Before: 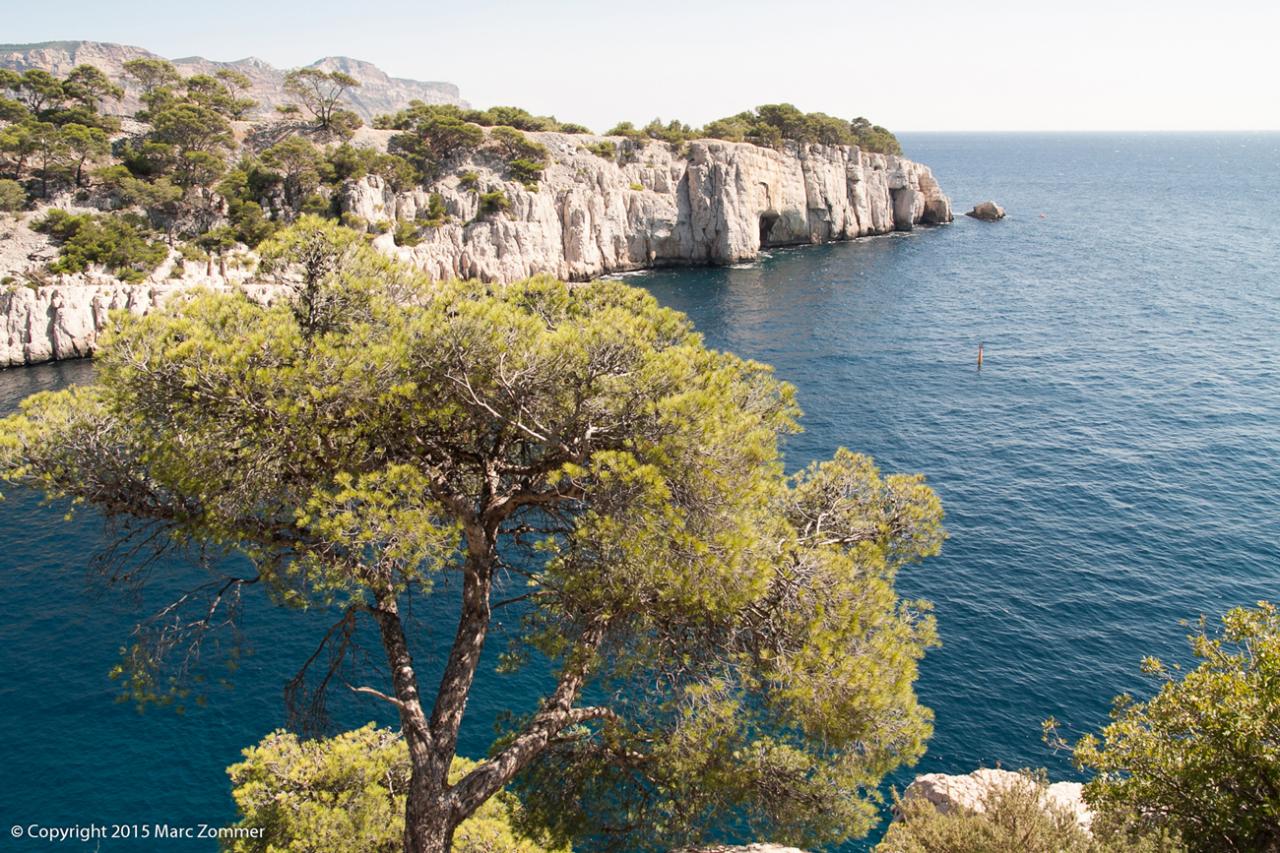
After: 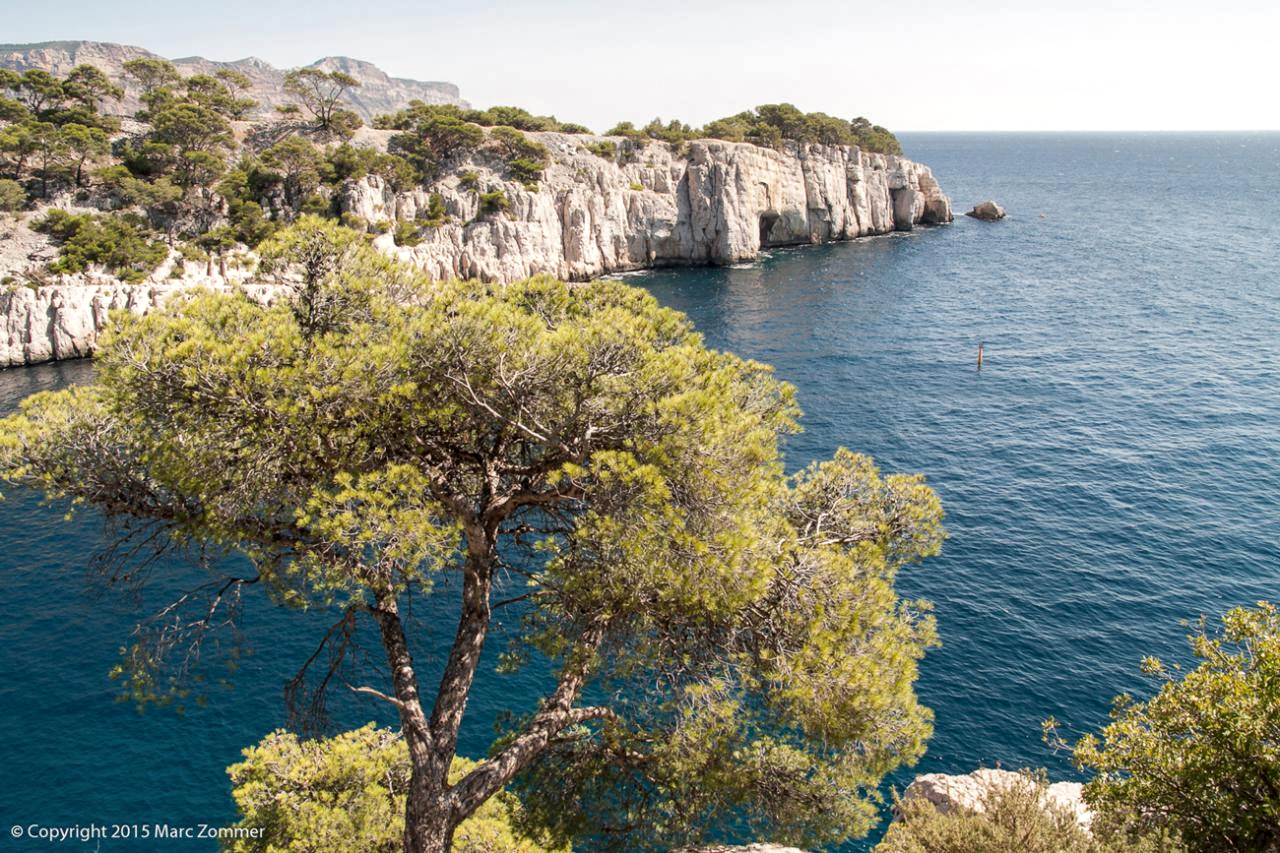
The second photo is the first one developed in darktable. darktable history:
shadows and highlights: shadows 10.05, white point adjustment 0.958, highlights -39.1, highlights color adjustment 0.582%
local contrast: on, module defaults
